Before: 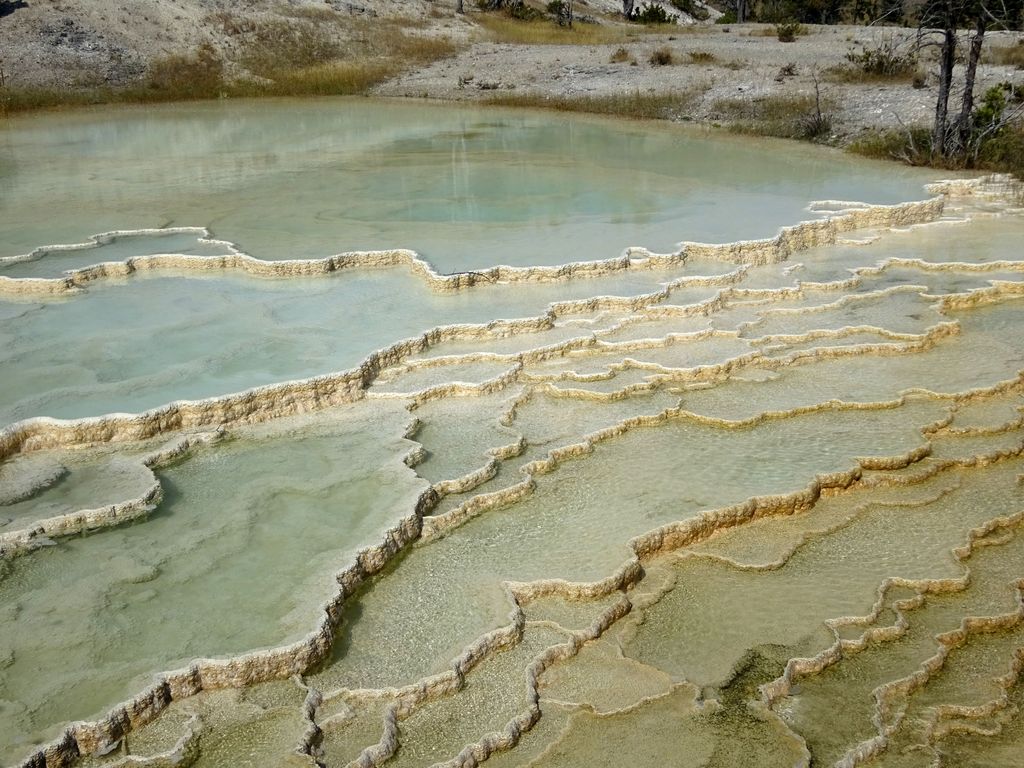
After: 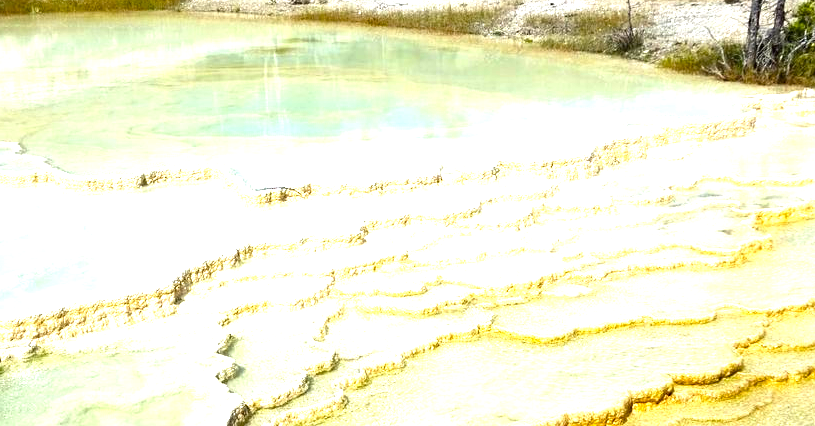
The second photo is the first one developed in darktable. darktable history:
color balance rgb: perceptual saturation grading › global saturation 16.819%, perceptual brilliance grading › global brilliance 20.257%, global vibrance 20%
tone equalizer: smoothing diameter 24.93%, edges refinement/feathering 13, preserve details guided filter
exposure: black level correction 0, exposure 1.023 EV, compensate exposure bias true, compensate highlight preservation false
crop: left 18.375%, top 11.087%, right 1.947%, bottom 33.415%
